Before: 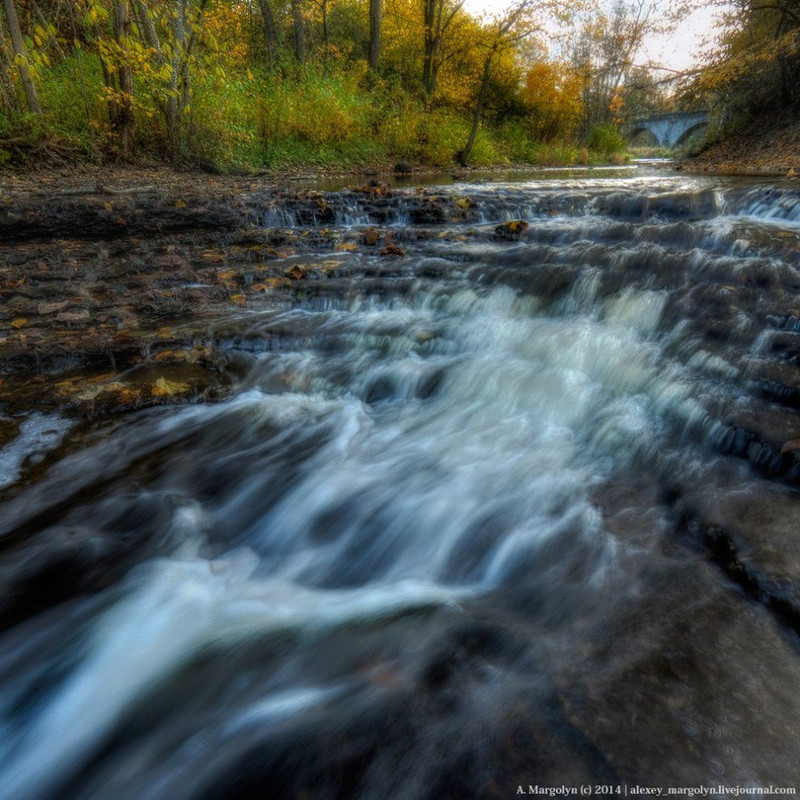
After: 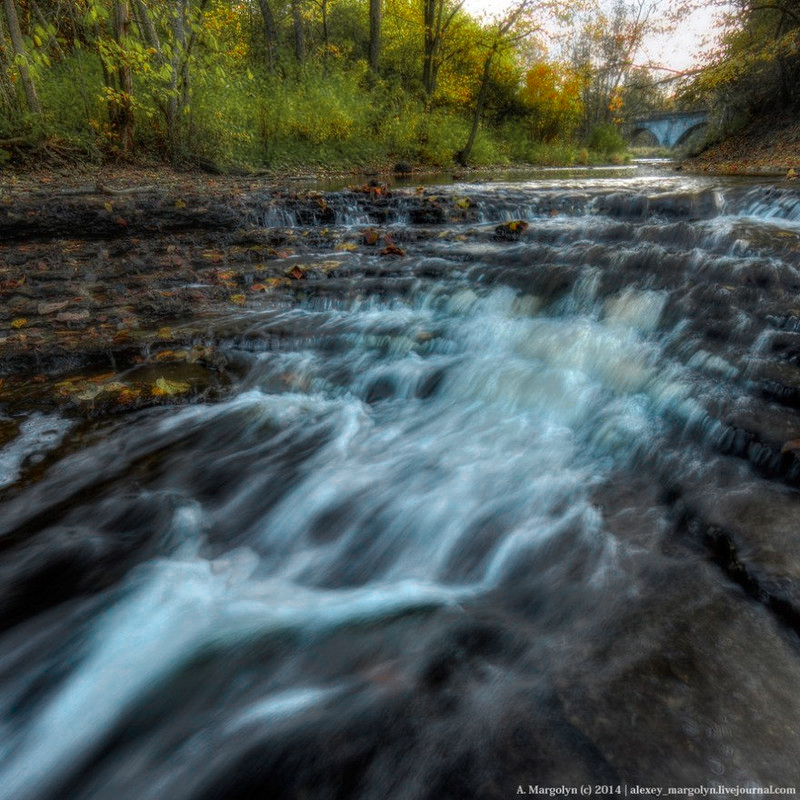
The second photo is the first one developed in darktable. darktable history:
color zones: curves: ch0 [(0, 0.533) (0.126, 0.533) (0.234, 0.533) (0.368, 0.357) (0.5, 0.5) (0.625, 0.5) (0.74, 0.637) (0.875, 0.5)]; ch1 [(0.004, 0.708) (0.129, 0.662) (0.25, 0.5) (0.375, 0.331) (0.496, 0.396) (0.625, 0.649) (0.739, 0.26) (0.875, 0.5) (1, 0.478)]; ch2 [(0, 0.409) (0.132, 0.403) (0.236, 0.558) (0.379, 0.448) (0.5, 0.5) (0.625, 0.5) (0.691, 0.39) (0.875, 0.5)]
